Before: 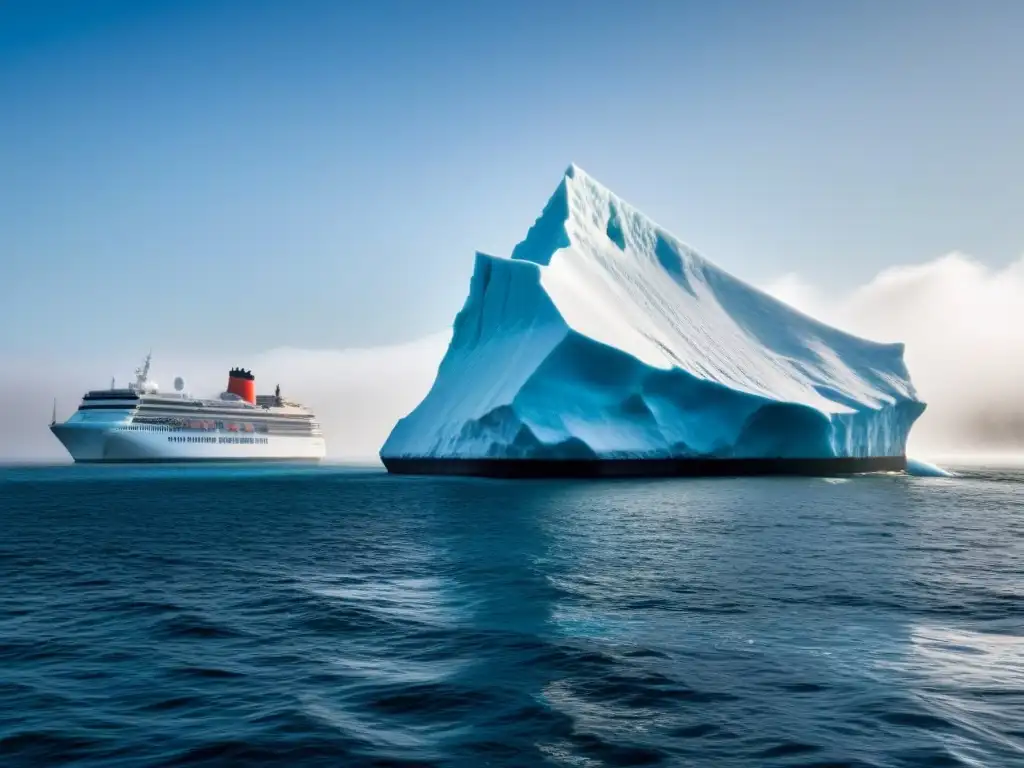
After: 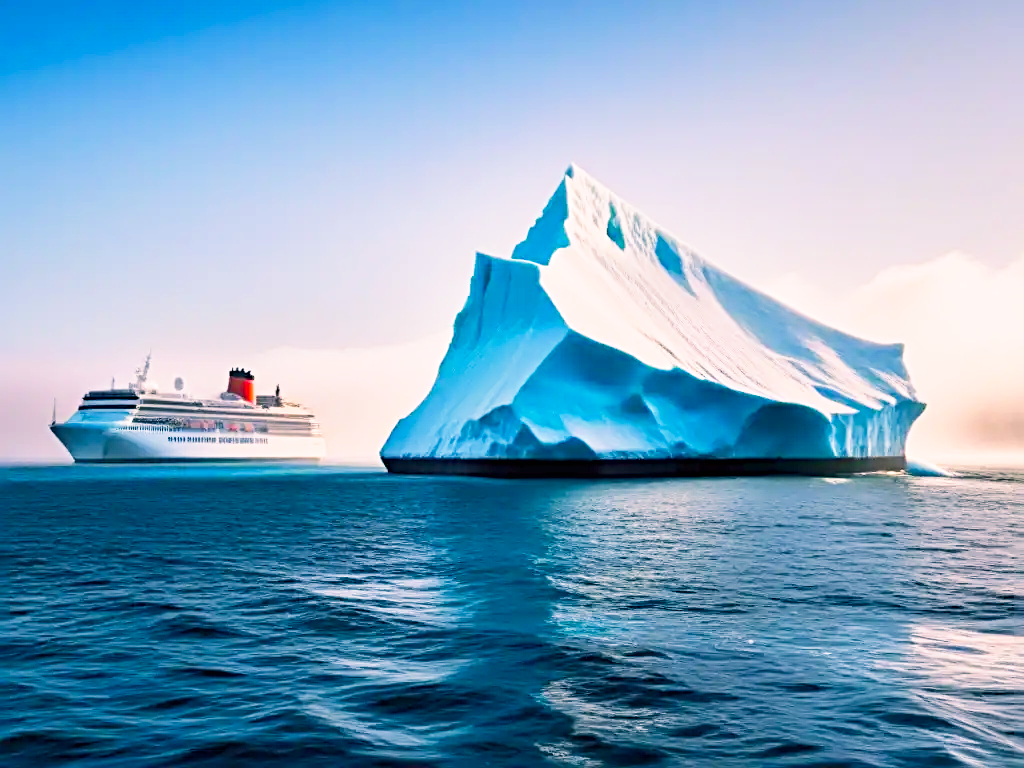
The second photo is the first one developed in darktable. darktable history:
local contrast: mode bilateral grid, contrast 100, coarseness 99, detail 95%, midtone range 0.2
base curve: curves: ch0 [(0, 0) (0.579, 0.807) (1, 1)], exposure shift 0.01, preserve colors none
sharpen: radius 3.975
color balance rgb: highlights gain › chroma 4.556%, highlights gain › hue 34.09°, perceptual saturation grading › global saturation 29.6%, perceptual brilliance grading › mid-tones 10.834%, perceptual brilliance grading › shadows 15.746%
